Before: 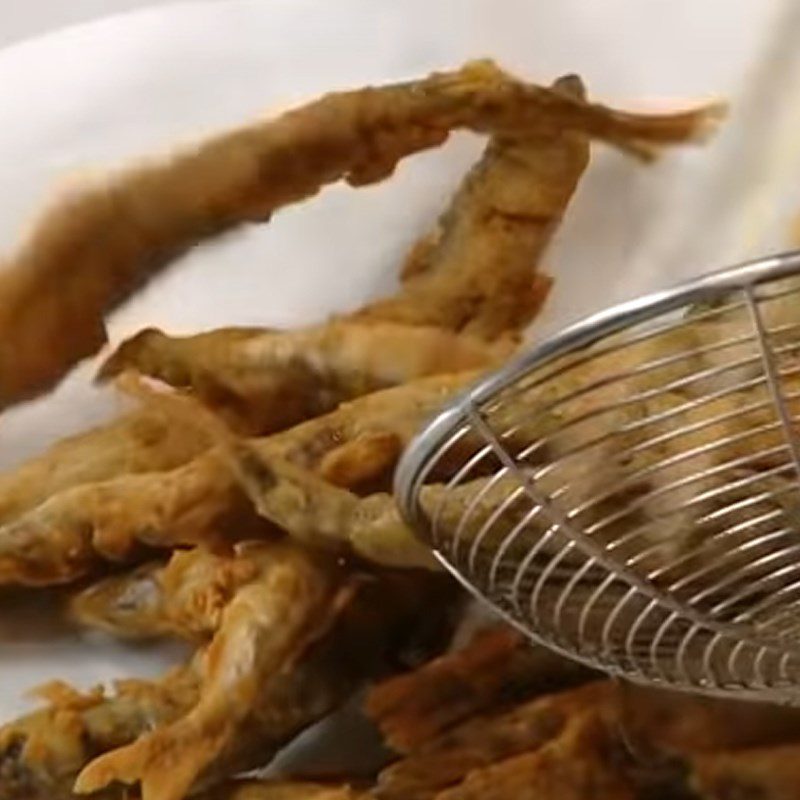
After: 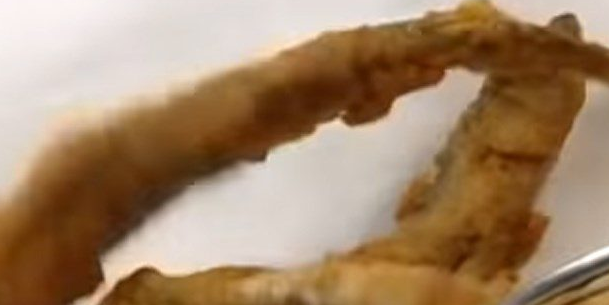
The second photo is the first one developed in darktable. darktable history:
crop: left 0.519%, top 7.646%, right 23.271%, bottom 54.175%
